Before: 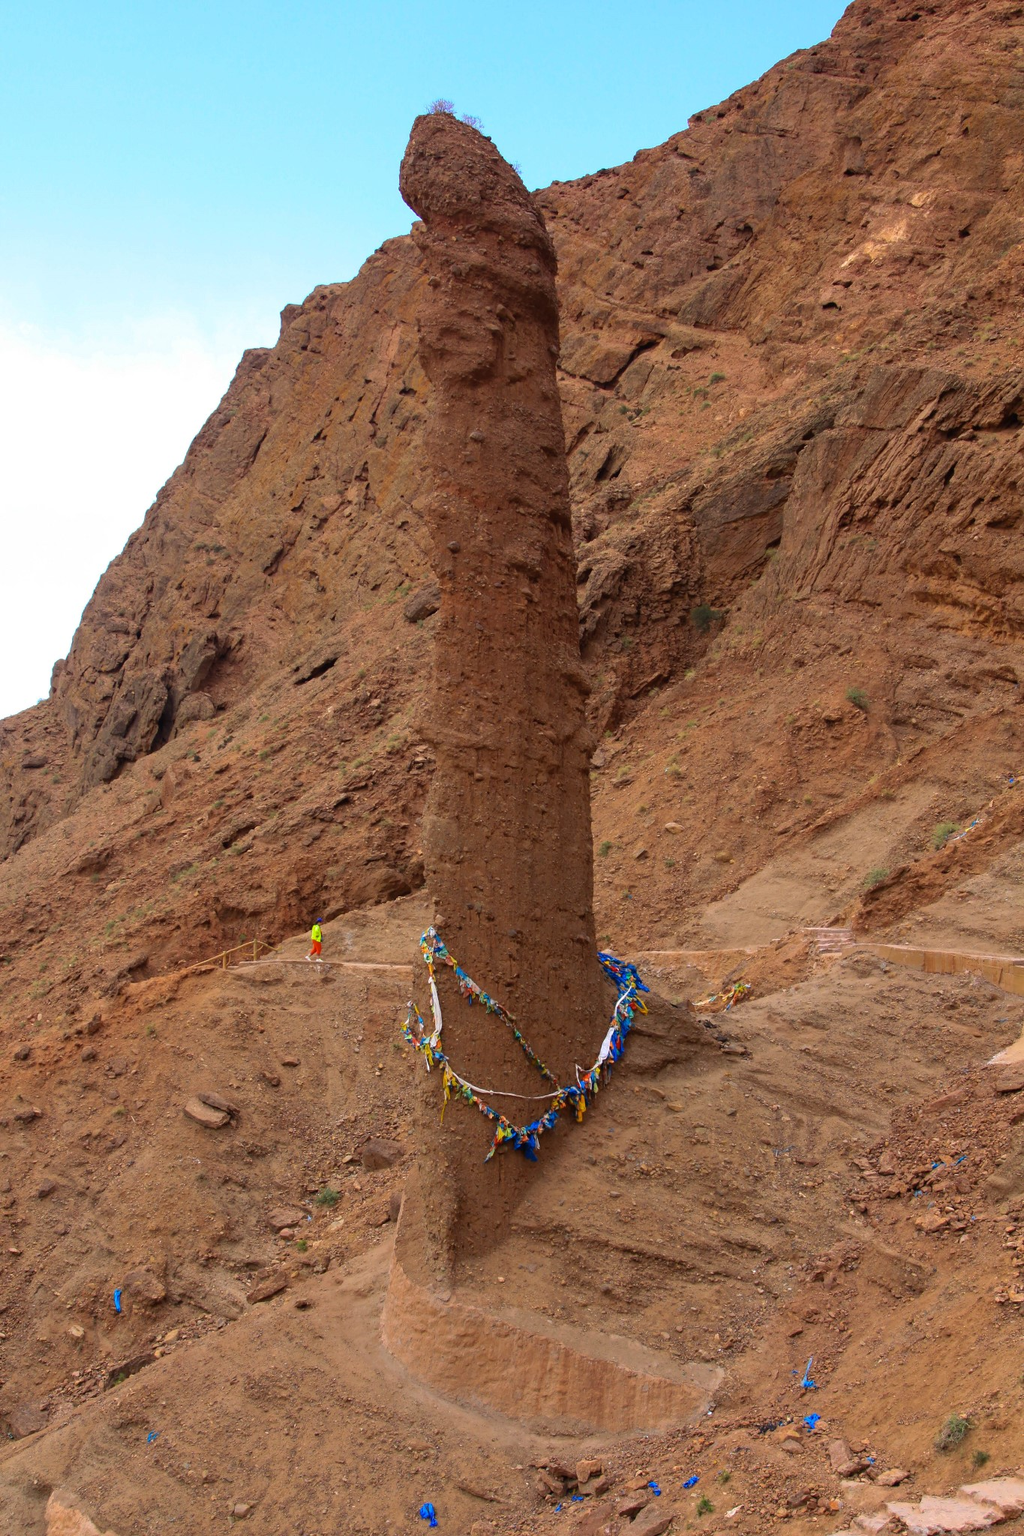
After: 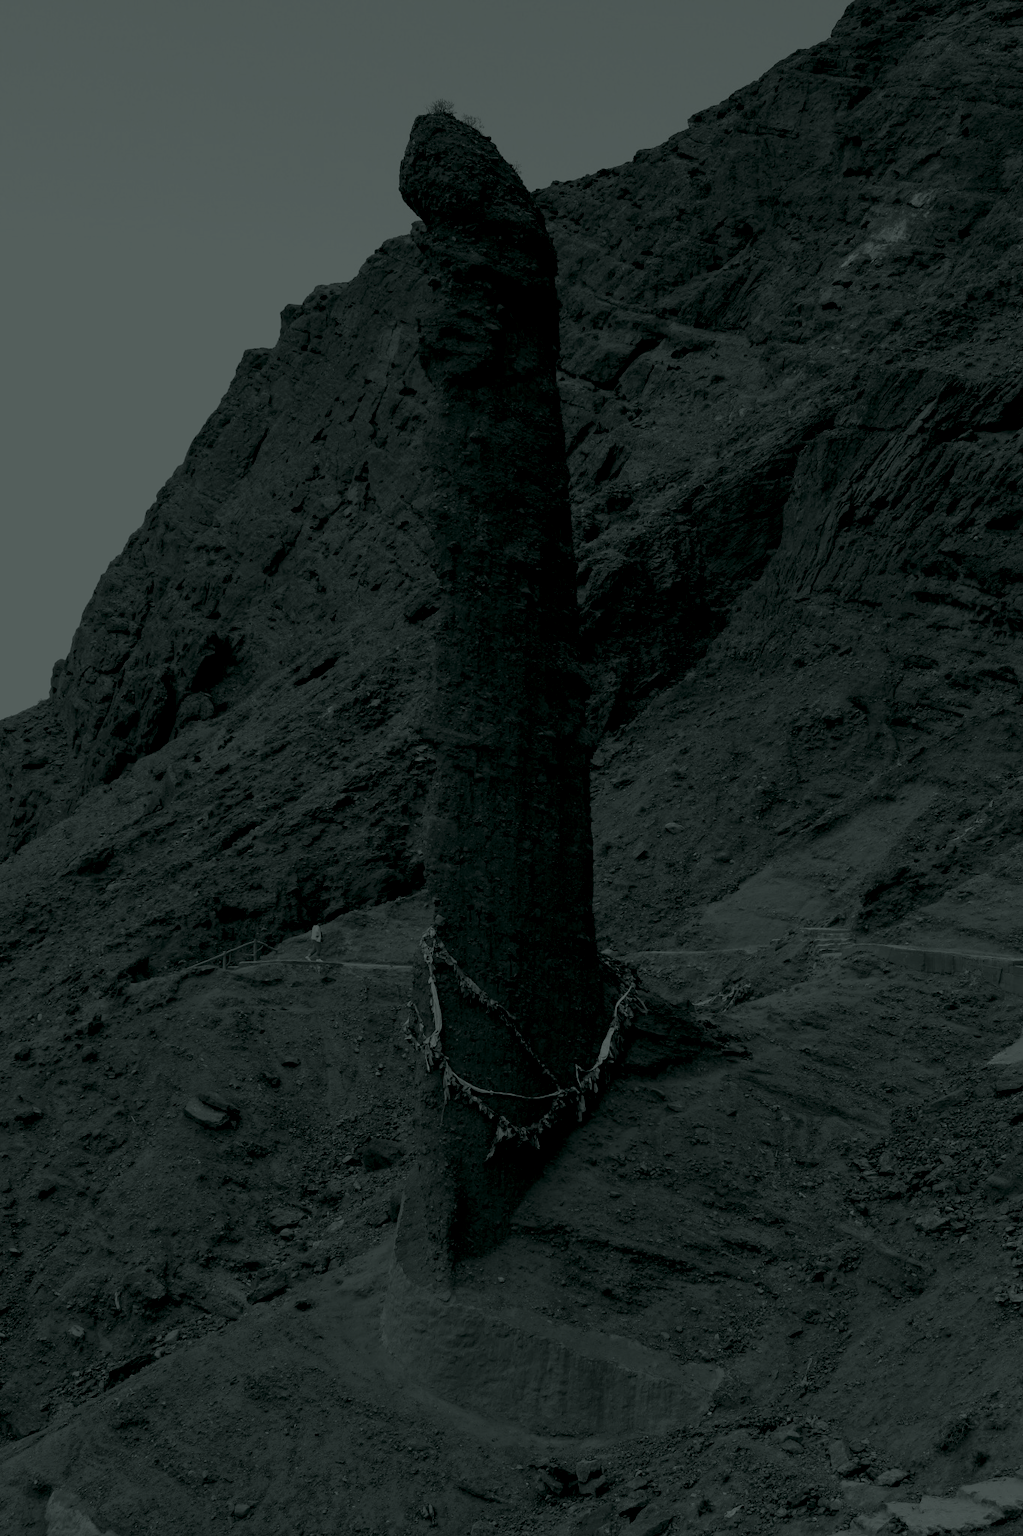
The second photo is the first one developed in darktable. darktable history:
filmic rgb: black relative exposure -8.2 EV, white relative exposure 2.2 EV, threshold 3 EV, hardness 7.11, latitude 75%, contrast 1.325, highlights saturation mix -2%, shadows ↔ highlights balance 30%, preserve chrominance RGB euclidean norm, color science v5 (2021), contrast in shadows safe, contrast in highlights safe, enable highlight reconstruction true
colorize: hue 90°, saturation 19%, lightness 1.59%, version 1
